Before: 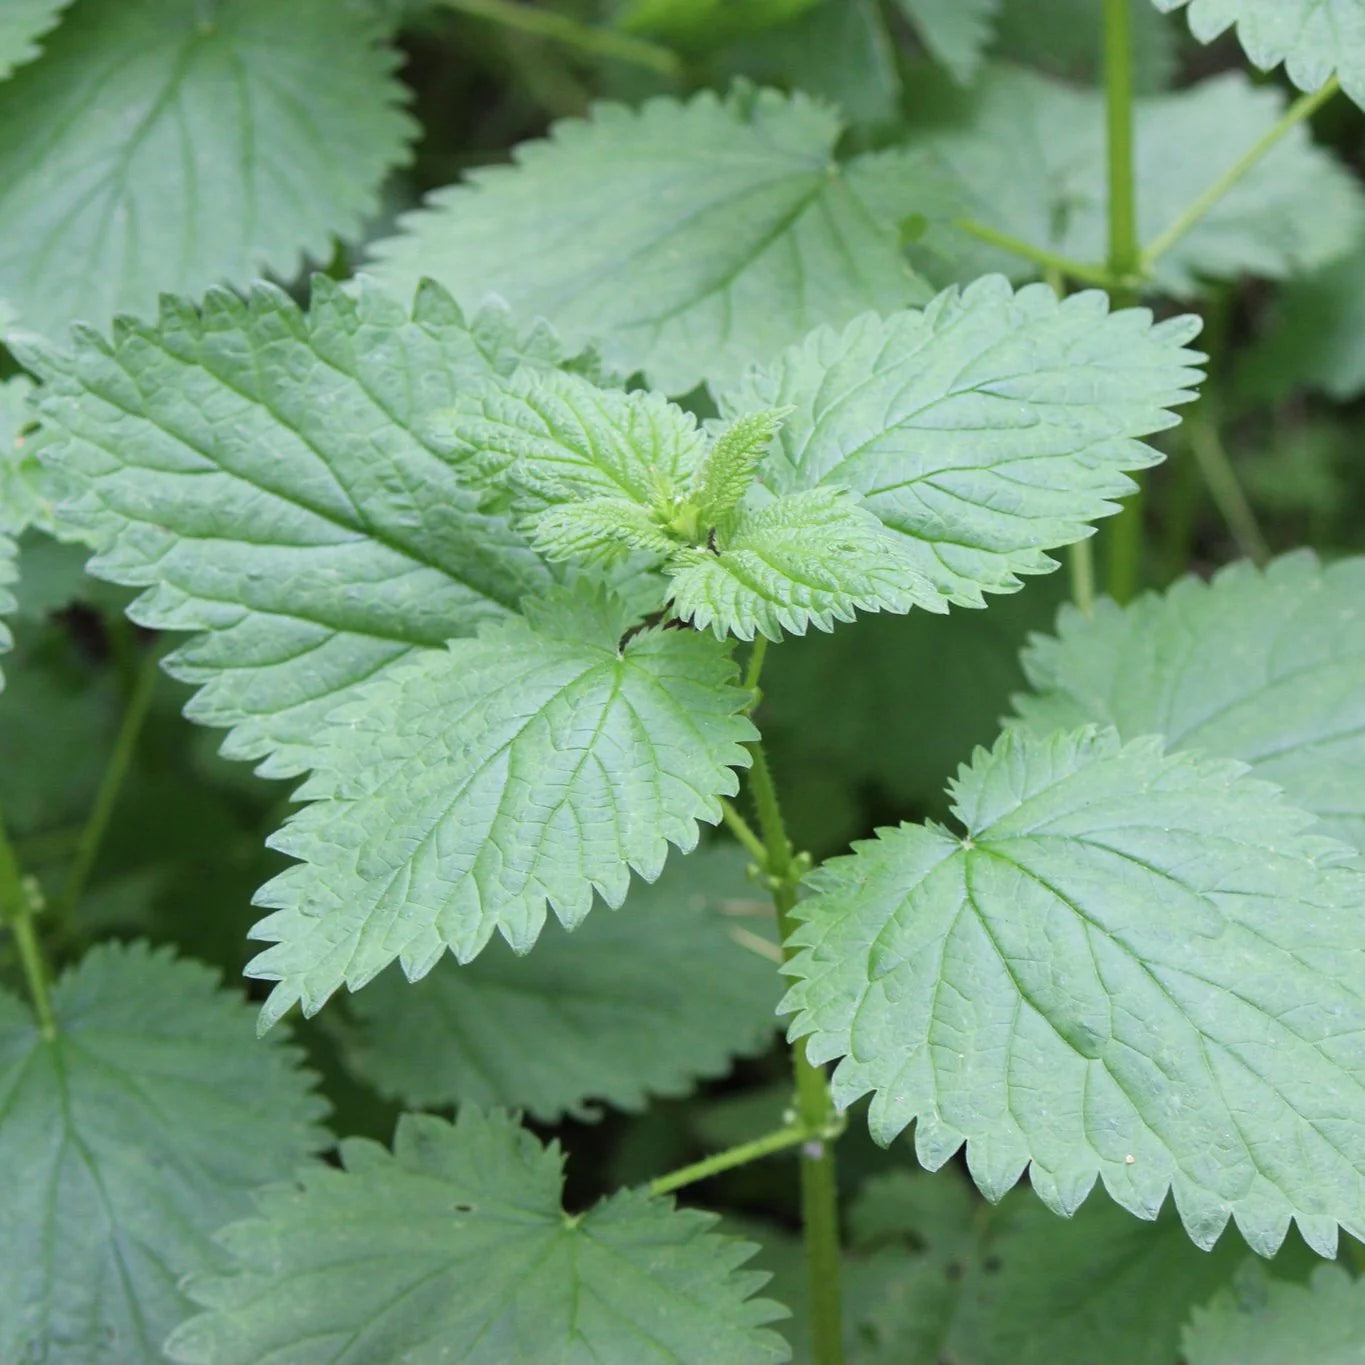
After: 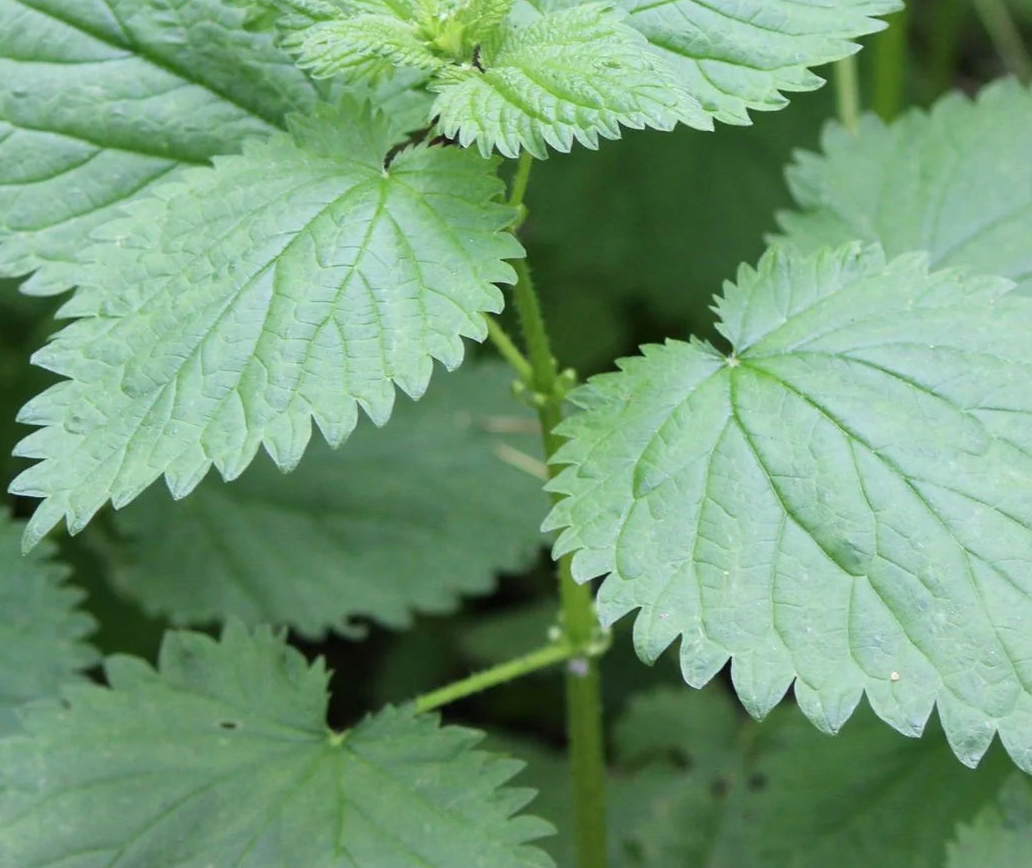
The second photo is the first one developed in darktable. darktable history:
crop and rotate: left 17.251%, top 35.453%, right 7.114%, bottom 0.903%
contrast brightness saturation: contrast 0.081, saturation 0.02
